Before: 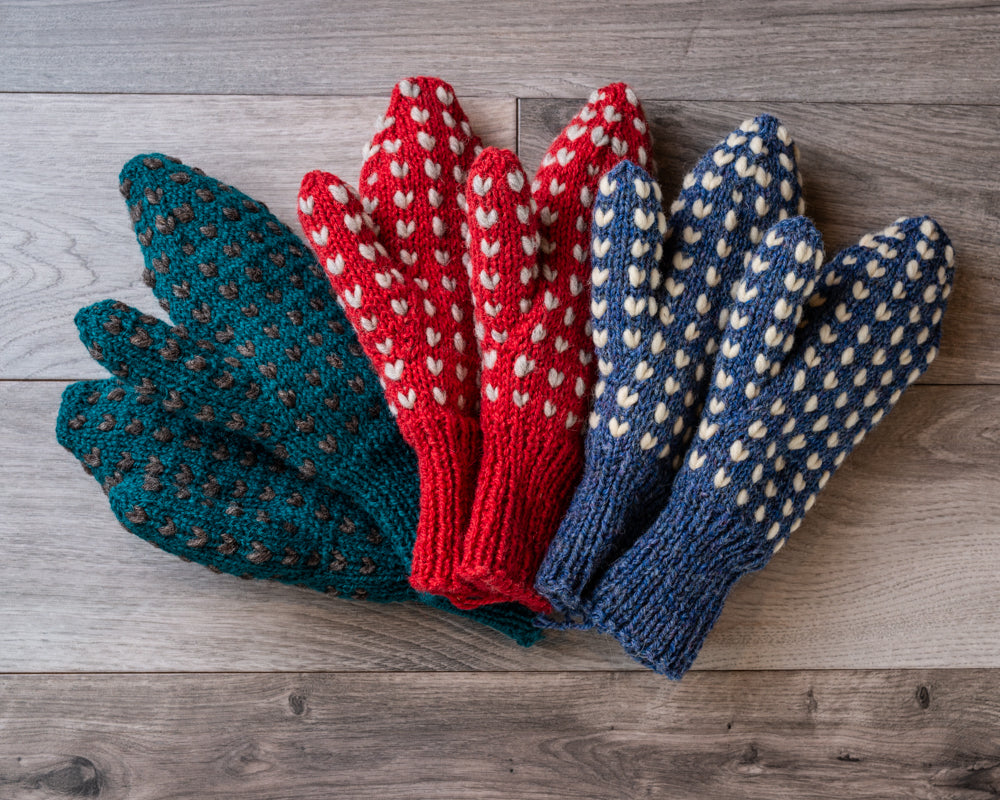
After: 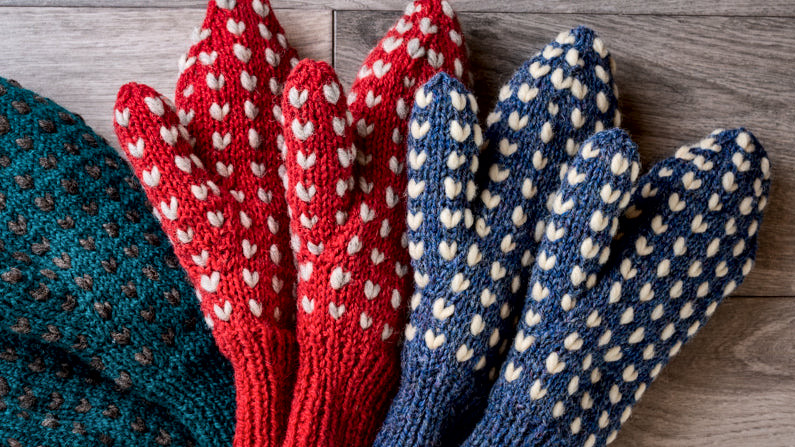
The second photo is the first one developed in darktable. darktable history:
crop: left 18.403%, top 11.085%, right 2.072%, bottom 33.028%
local contrast: mode bilateral grid, contrast 26, coarseness 61, detail 152%, midtone range 0.2
